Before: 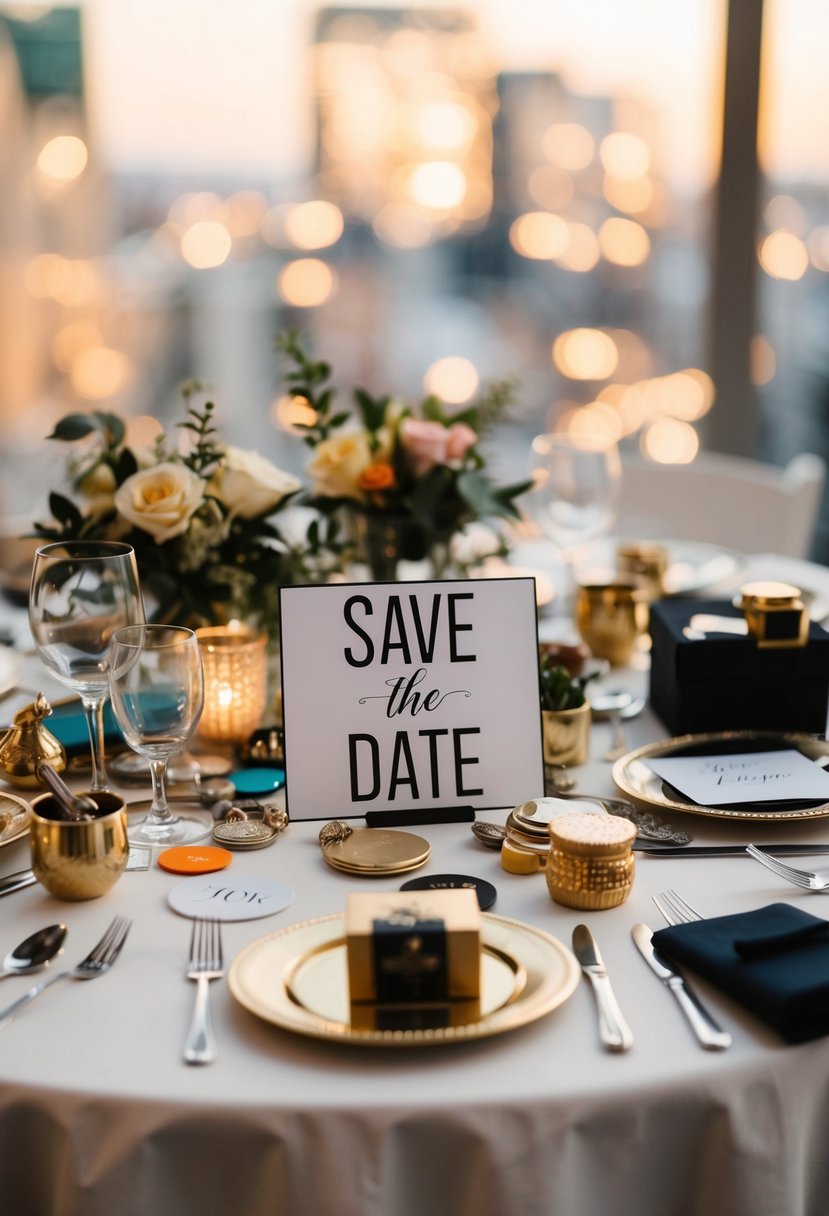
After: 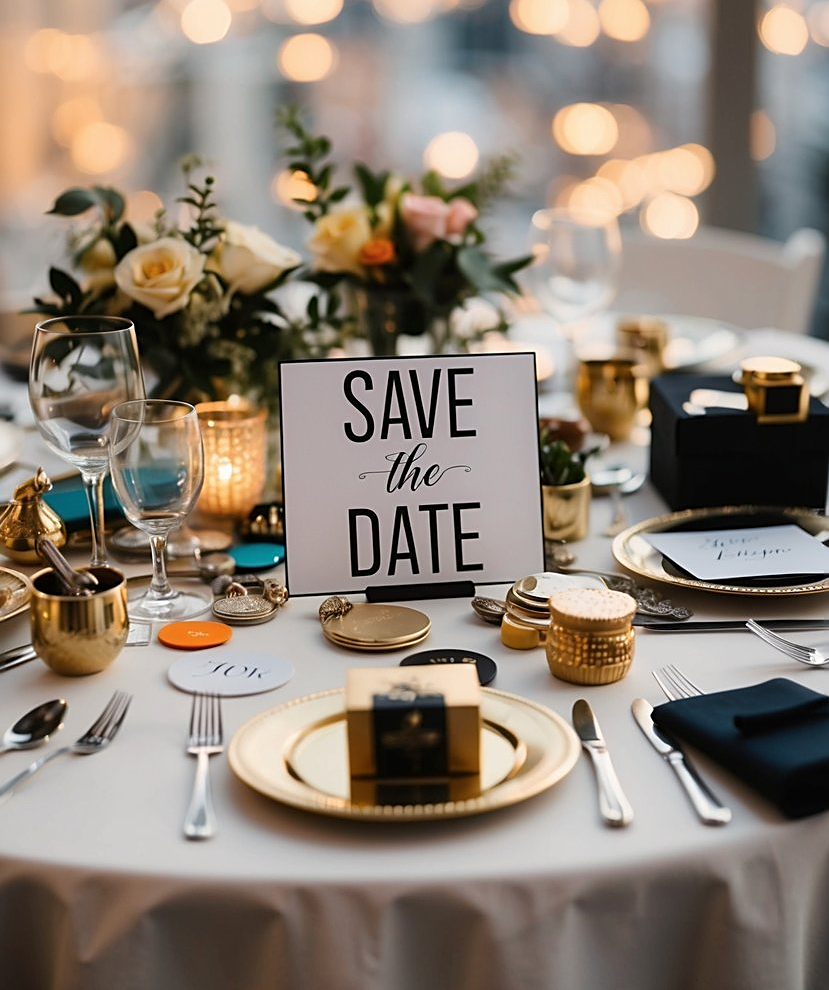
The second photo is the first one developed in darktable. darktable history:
color balance rgb: on, module defaults
crop and rotate: top 18.507%
sharpen: on, module defaults
